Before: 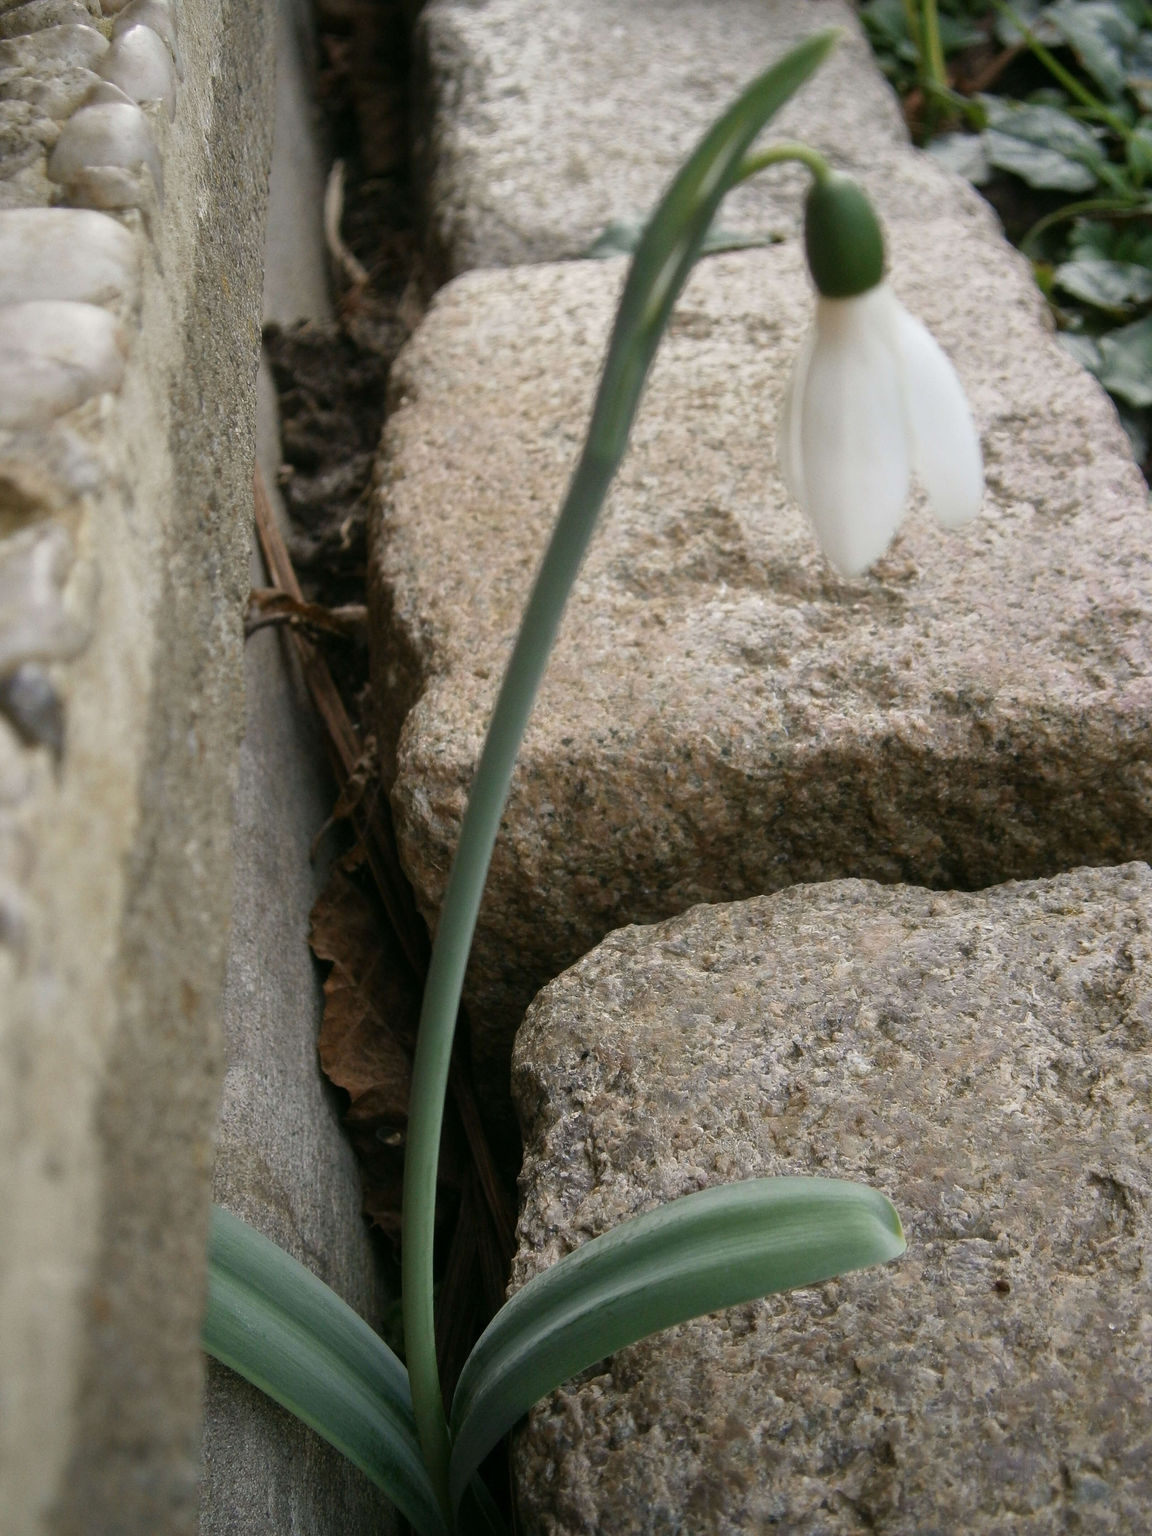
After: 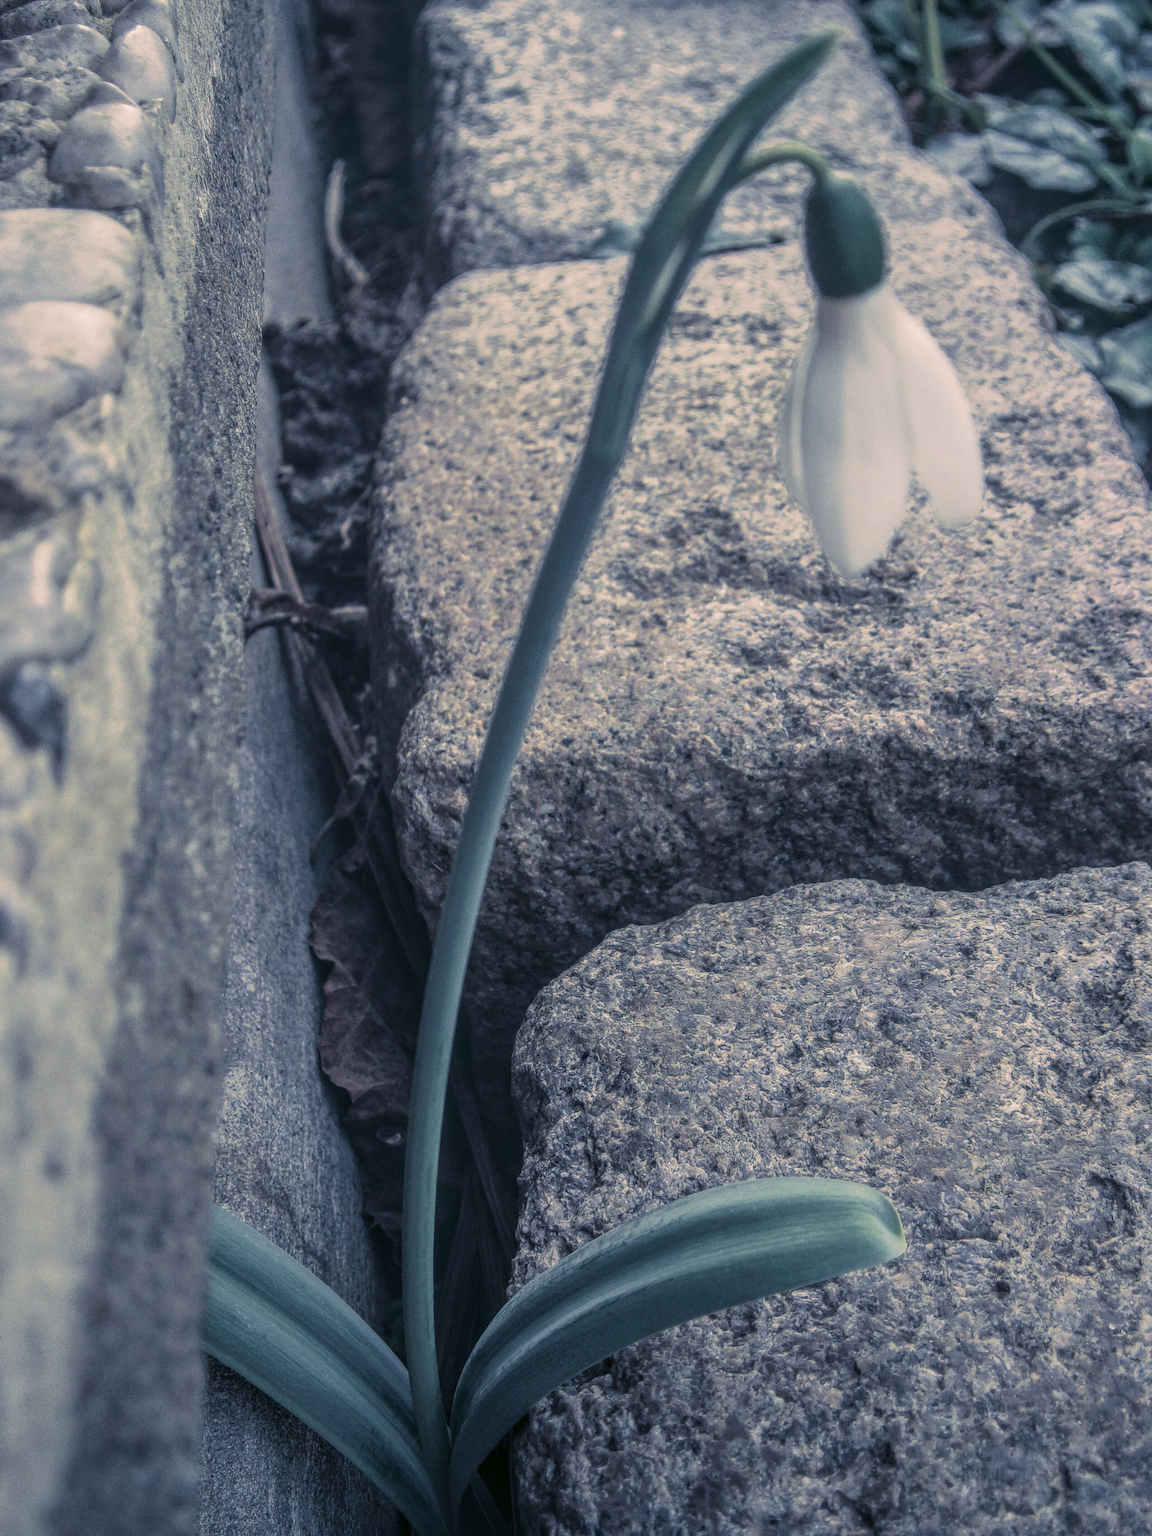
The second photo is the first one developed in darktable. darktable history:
tone curve: curves: ch0 [(0, 0.068) (1, 0.961)], color space Lab, linked channels, preserve colors none
color correction #1: saturation 0.5
color correction "1": highlights a* -3.28, highlights b* -6.24, shadows a* 3.1, shadows b* 5.19
split-toning: shadows › hue 226.8°, shadows › saturation 0.56, highlights › hue 28.8°, balance -40, compress 0% | blend: blend mode normal, opacity 60%; mask: uniform (no mask)
local contrast: highlights 20%, shadows 30%, detail 200%, midtone range 0.2 | blend: blend mode normal, opacity 65%; mask: uniform (no mask)
